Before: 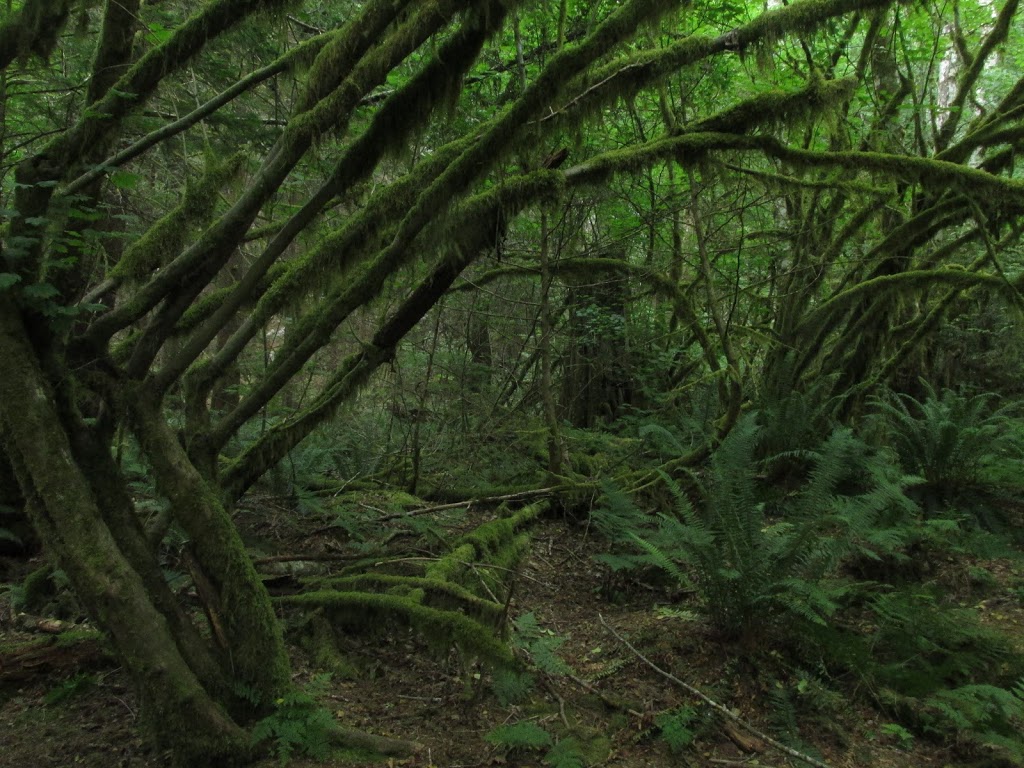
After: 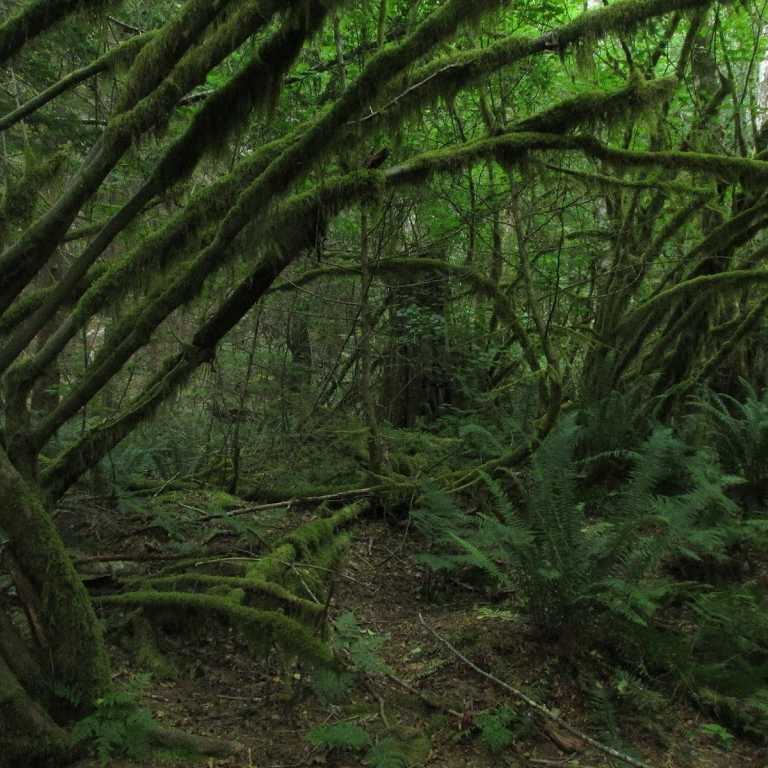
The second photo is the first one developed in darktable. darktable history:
crop and rotate: left 17.614%, right 7.386%
